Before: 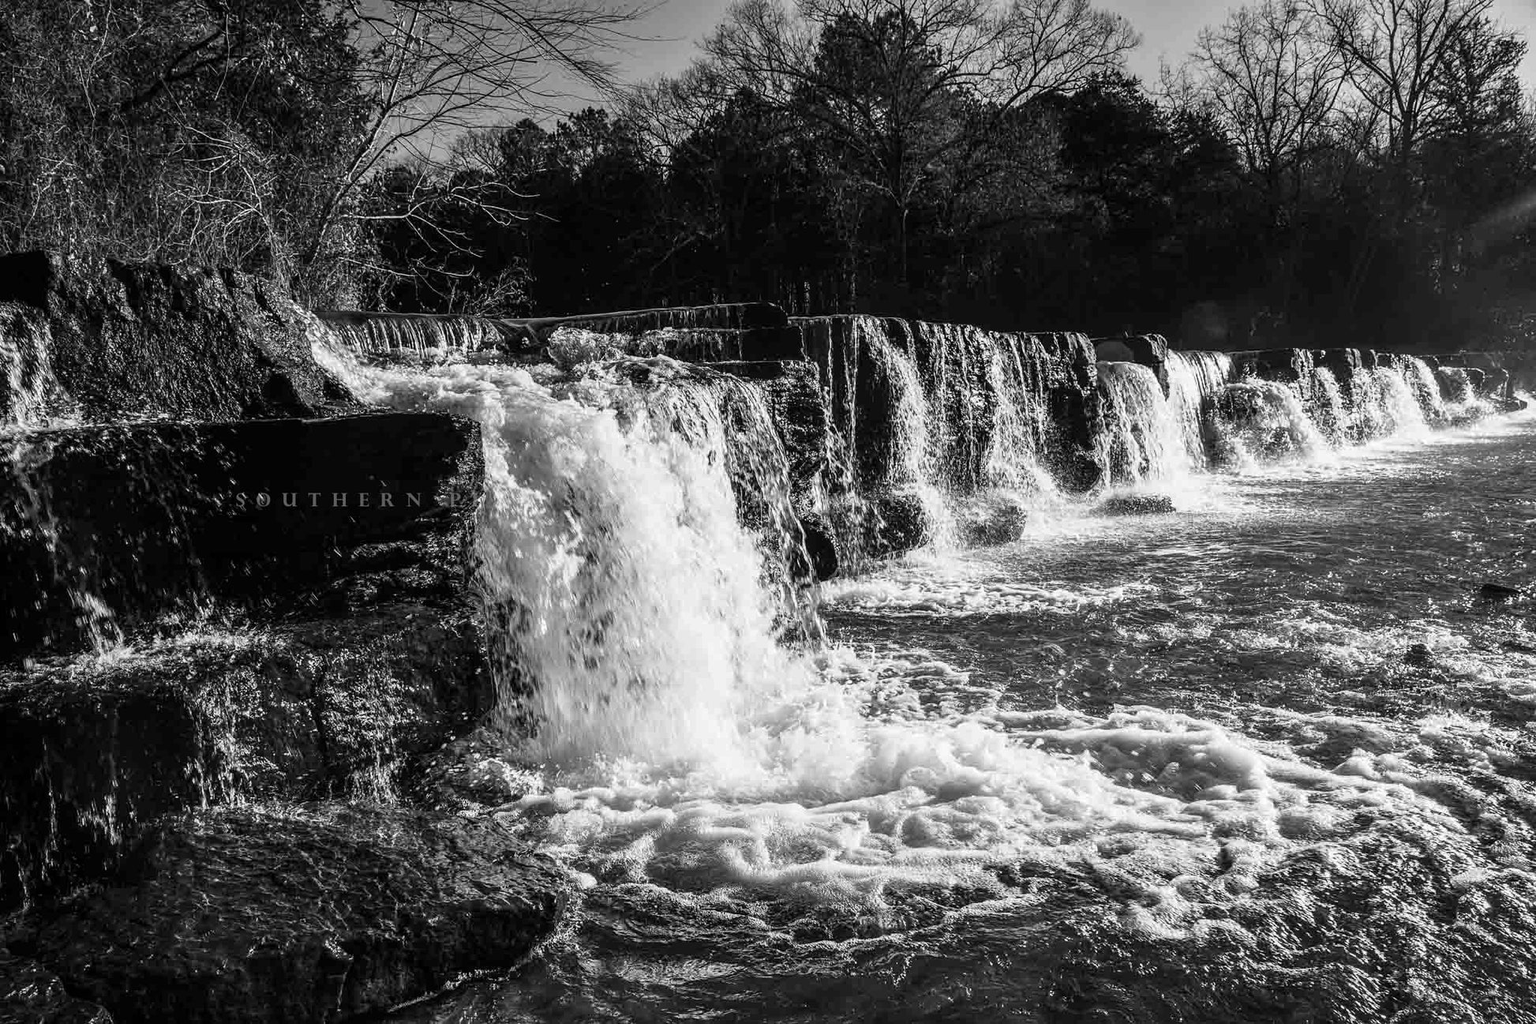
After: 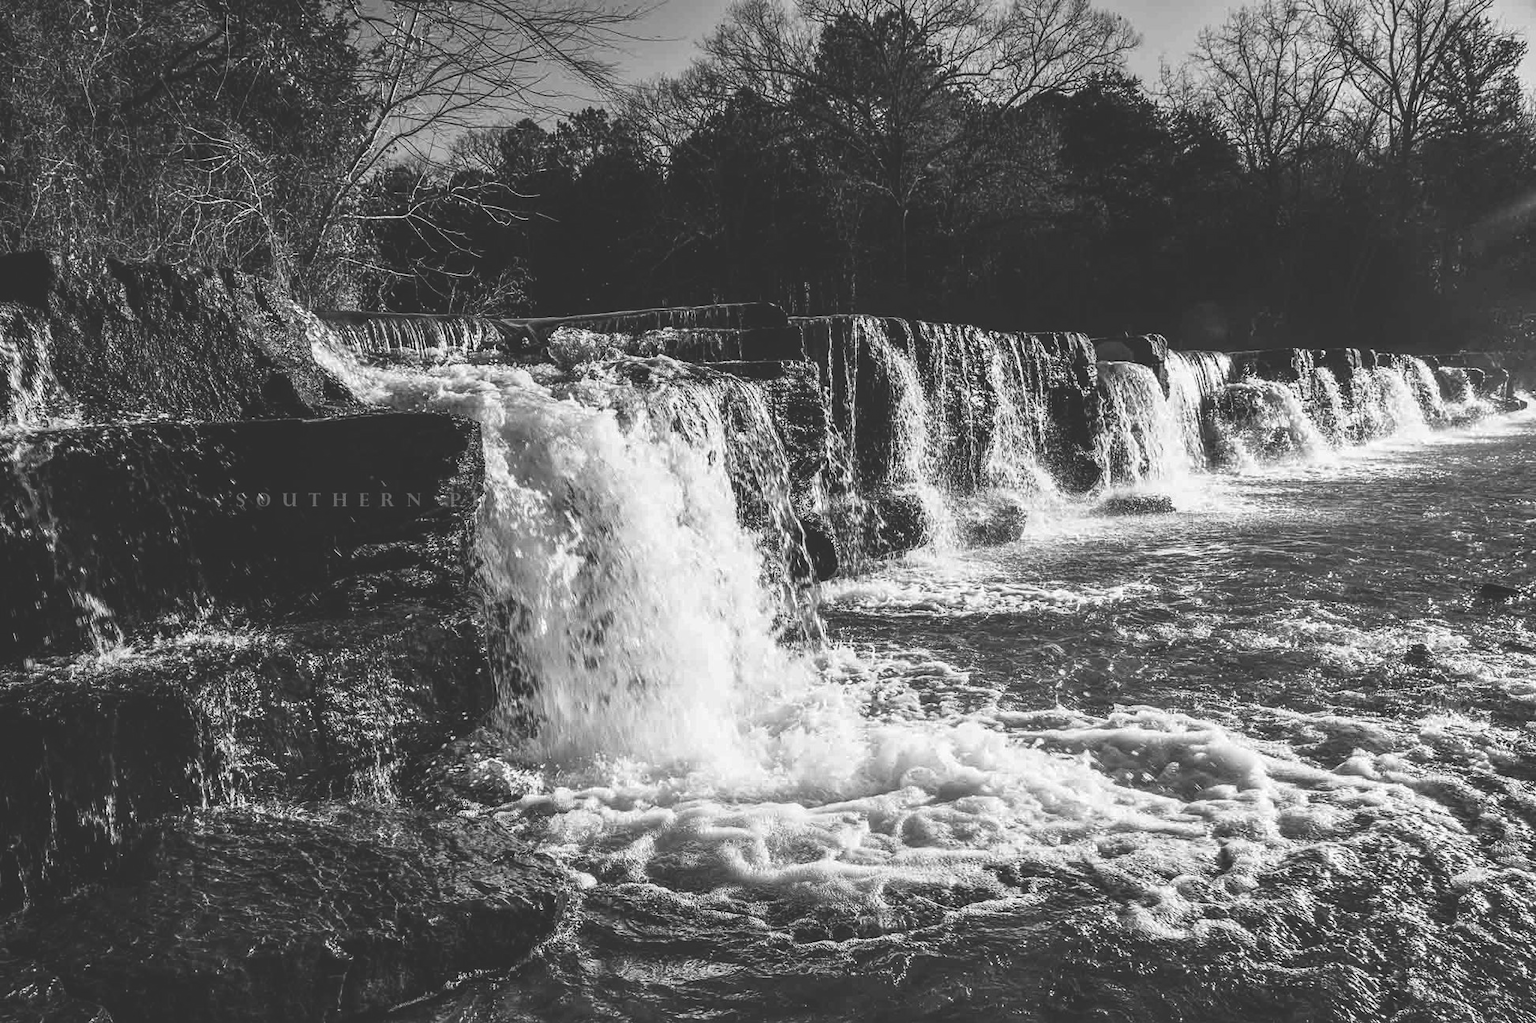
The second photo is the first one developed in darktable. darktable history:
contrast brightness saturation: contrast 0.058, brightness -0.013, saturation -0.222
exposure: black level correction -0.031, compensate highlight preservation false
